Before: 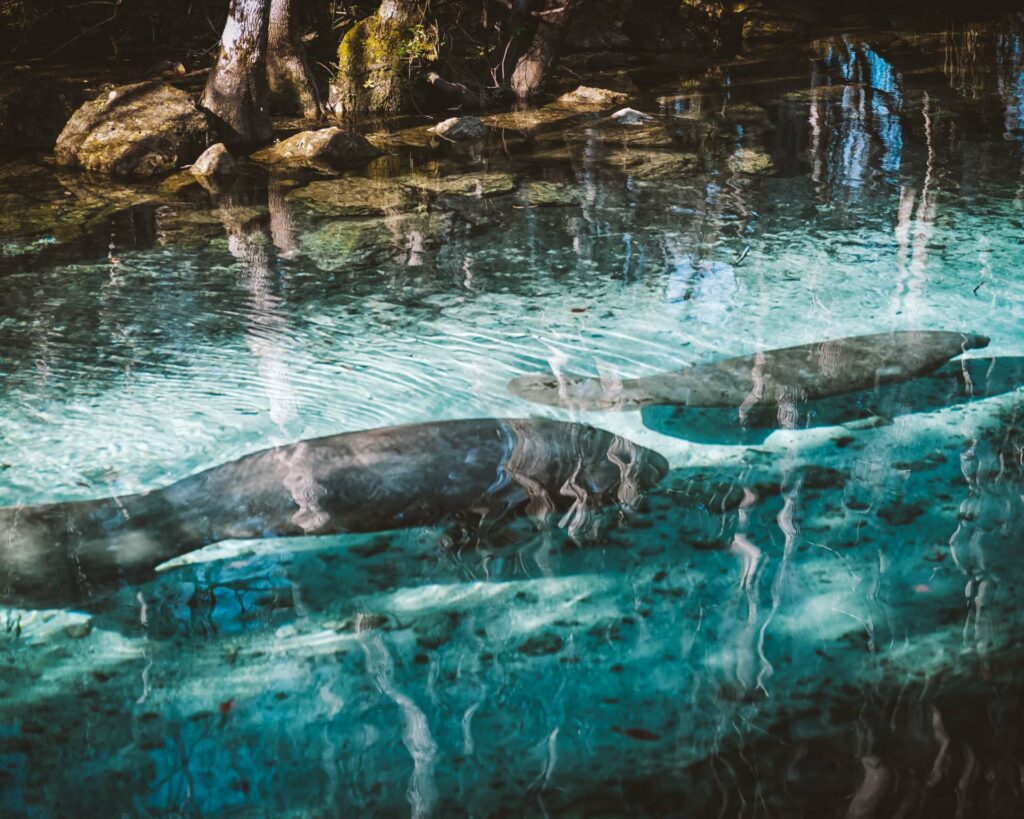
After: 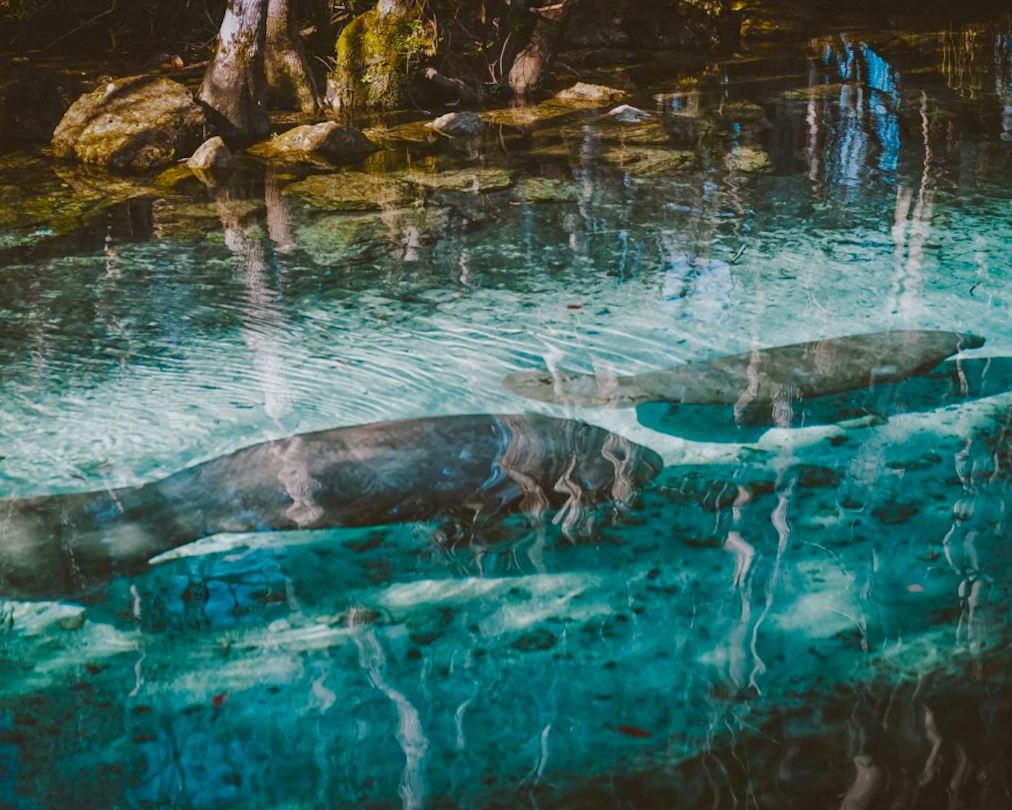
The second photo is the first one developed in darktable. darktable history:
color balance rgb: perceptual saturation grading › global saturation 20%, perceptual saturation grading › highlights -25%, perceptual saturation grading › shadows 50%
tone equalizer: -8 EV 0.25 EV, -7 EV 0.417 EV, -6 EV 0.417 EV, -5 EV 0.25 EV, -3 EV -0.25 EV, -2 EV -0.417 EV, -1 EV -0.417 EV, +0 EV -0.25 EV, edges refinement/feathering 500, mask exposure compensation -1.57 EV, preserve details guided filter
crop and rotate: angle -0.5°
